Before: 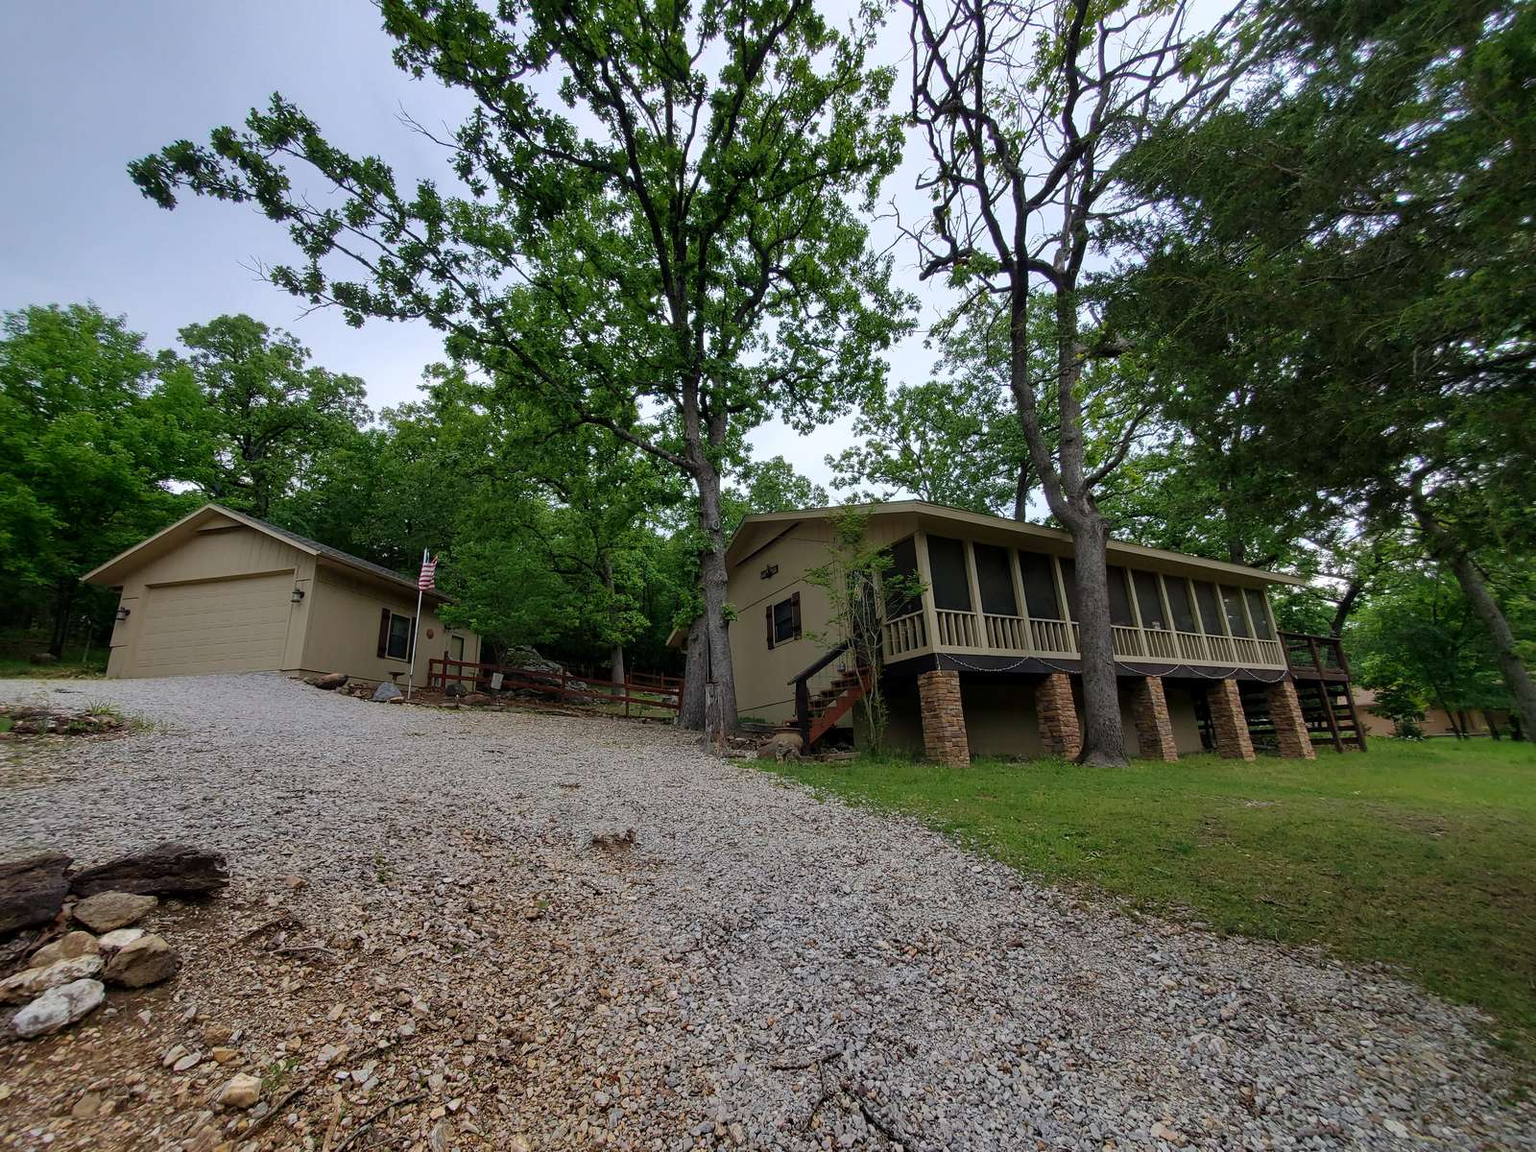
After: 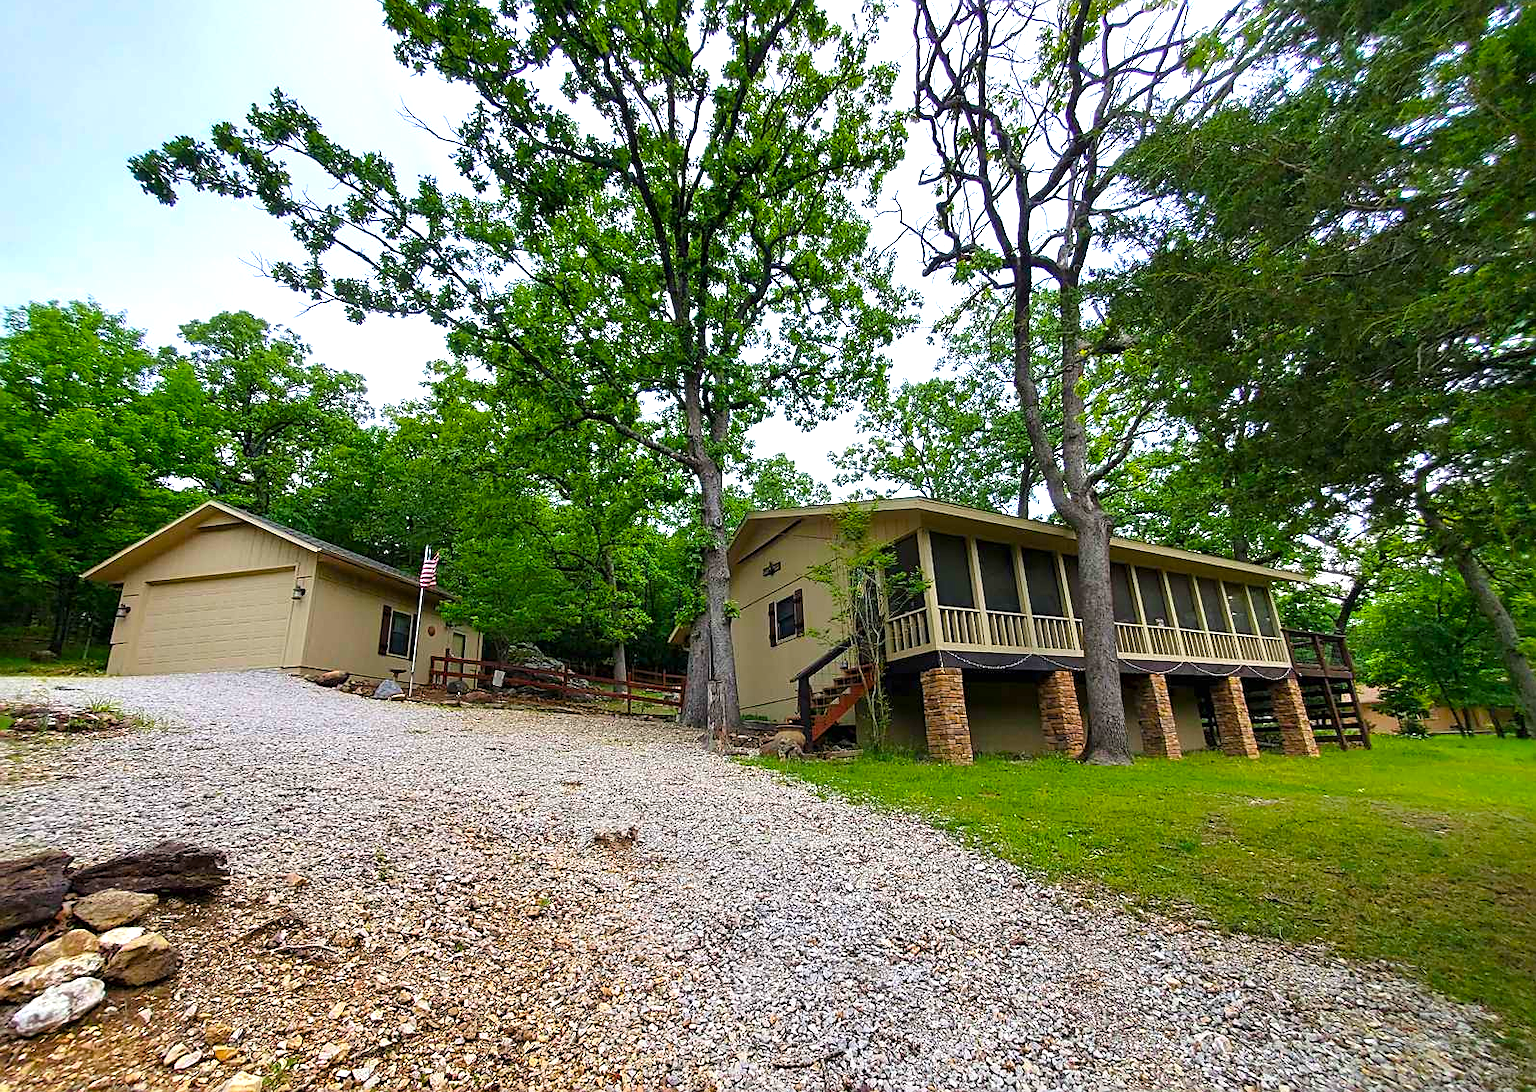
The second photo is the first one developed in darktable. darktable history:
exposure: black level correction 0, exposure 1.1 EV, compensate highlight preservation false
crop: top 0.448%, right 0.264%, bottom 5.045%
color balance rgb: linear chroma grading › global chroma 15%, perceptual saturation grading › global saturation 30%
sharpen: on, module defaults
